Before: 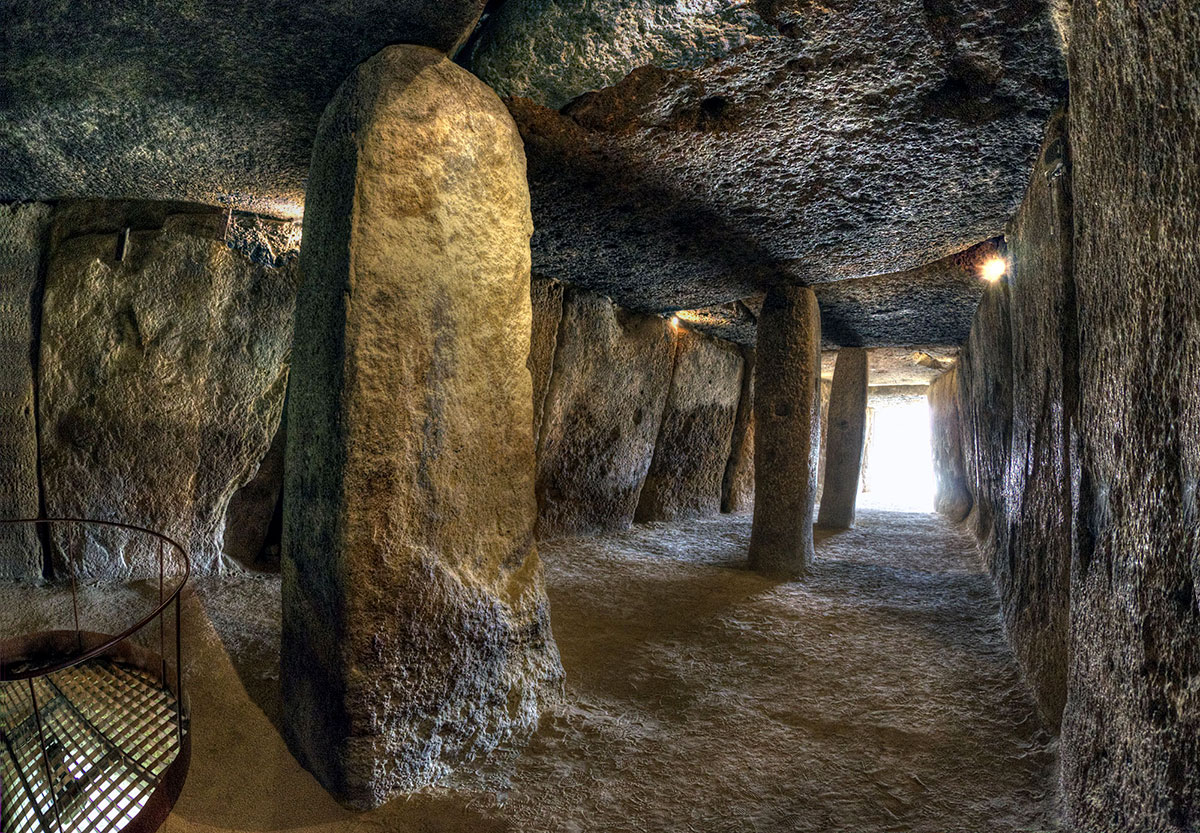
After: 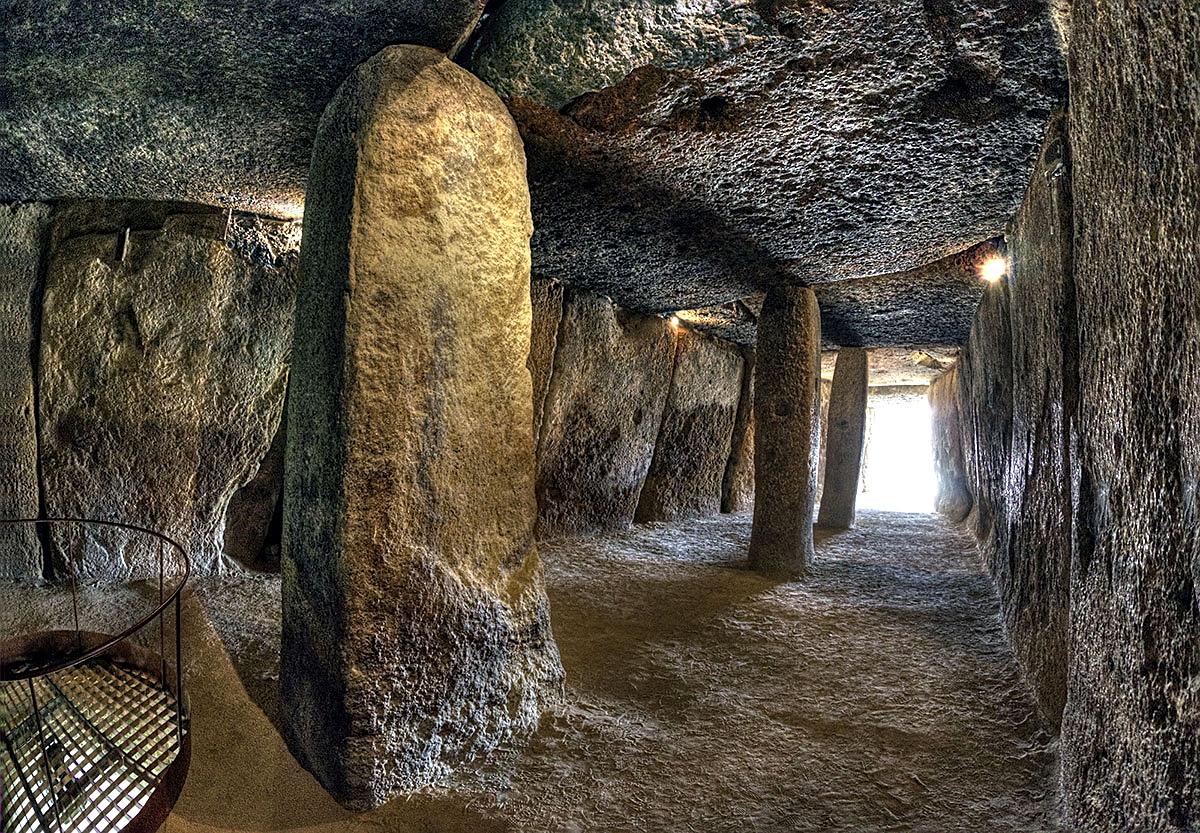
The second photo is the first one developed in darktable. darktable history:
sharpen: on, module defaults
shadows and highlights: radius 45.8, white point adjustment 6.65, compress 79.35%, soften with gaussian
